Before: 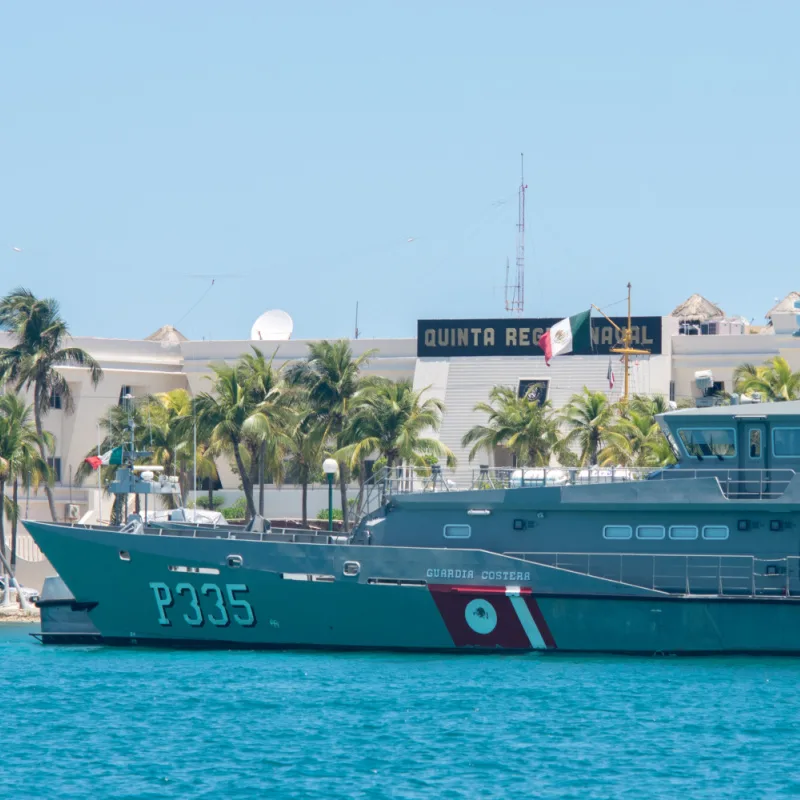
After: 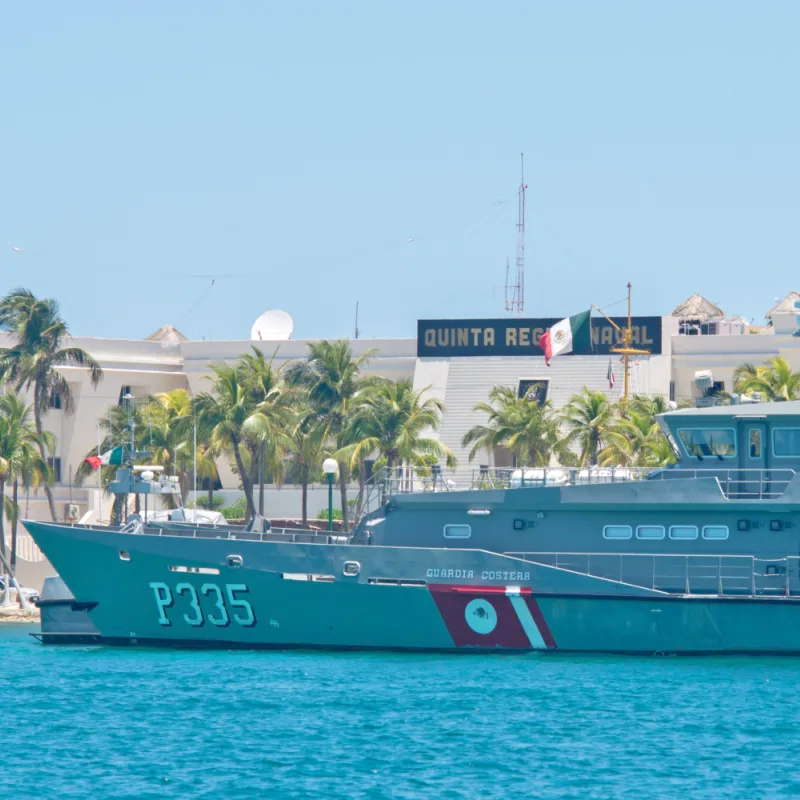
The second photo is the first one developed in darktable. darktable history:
tone equalizer: -7 EV 0.147 EV, -6 EV 0.616 EV, -5 EV 1.14 EV, -4 EV 1.3 EV, -3 EV 1.15 EV, -2 EV 0.6 EV, -1 EV 0.159 EV
